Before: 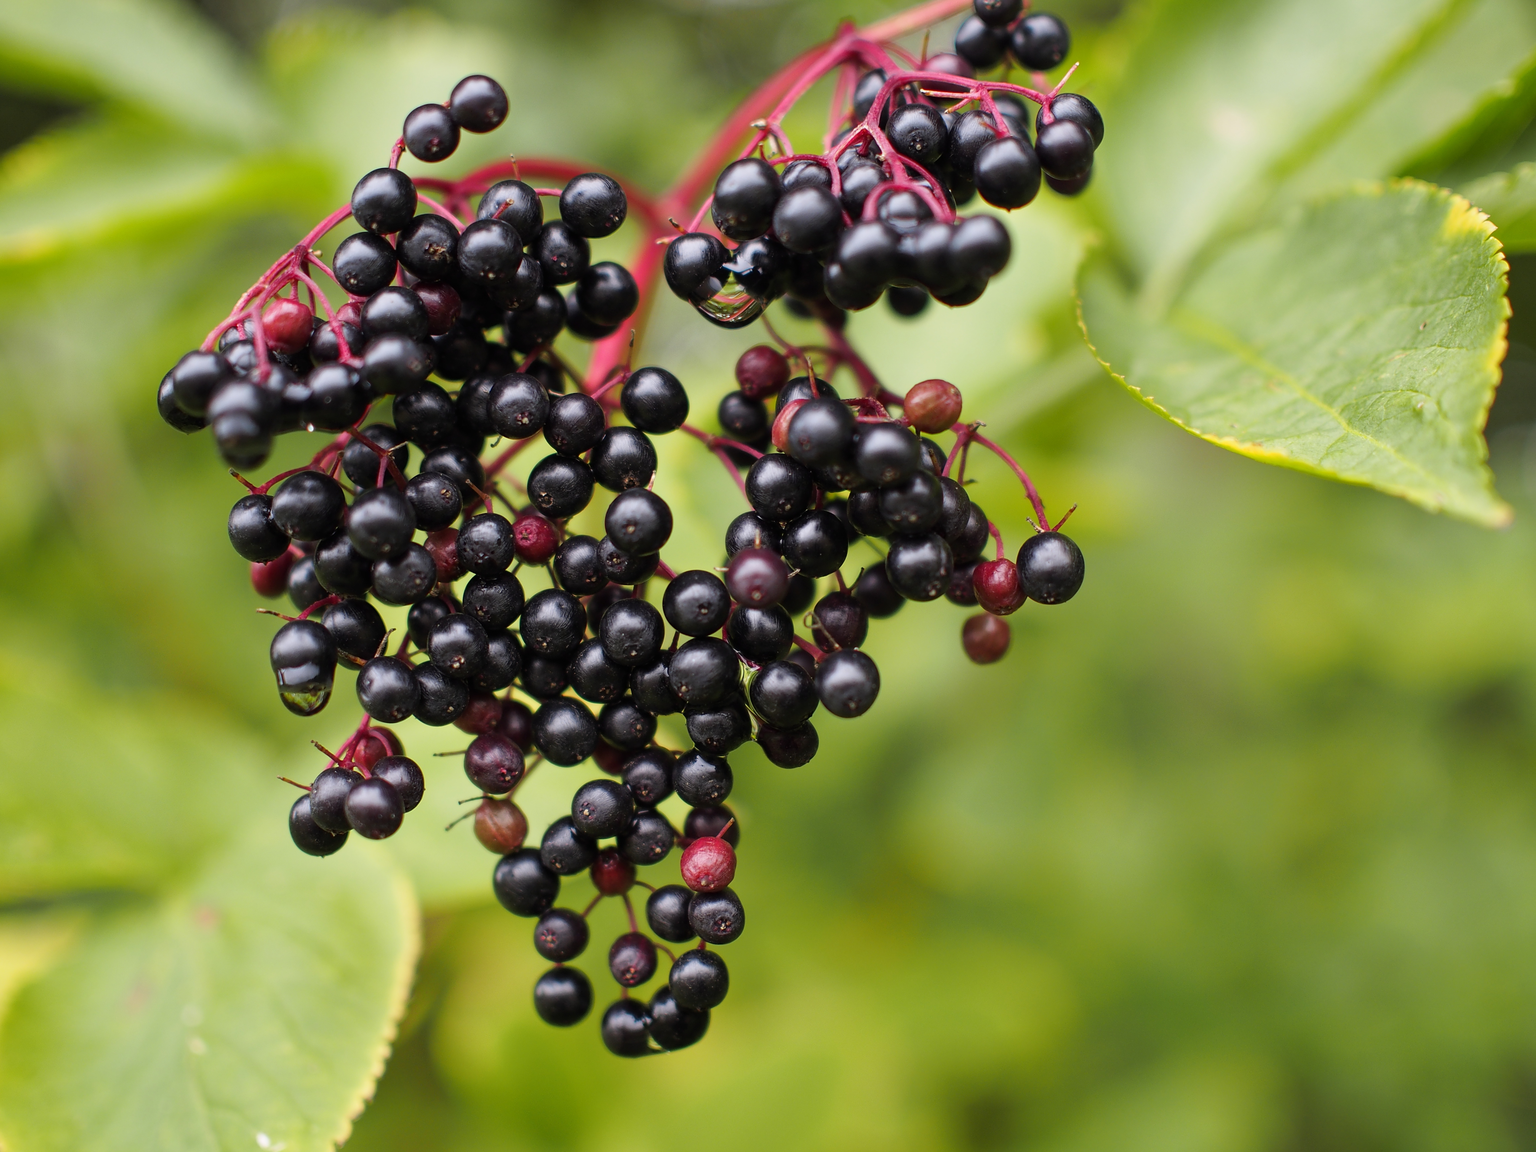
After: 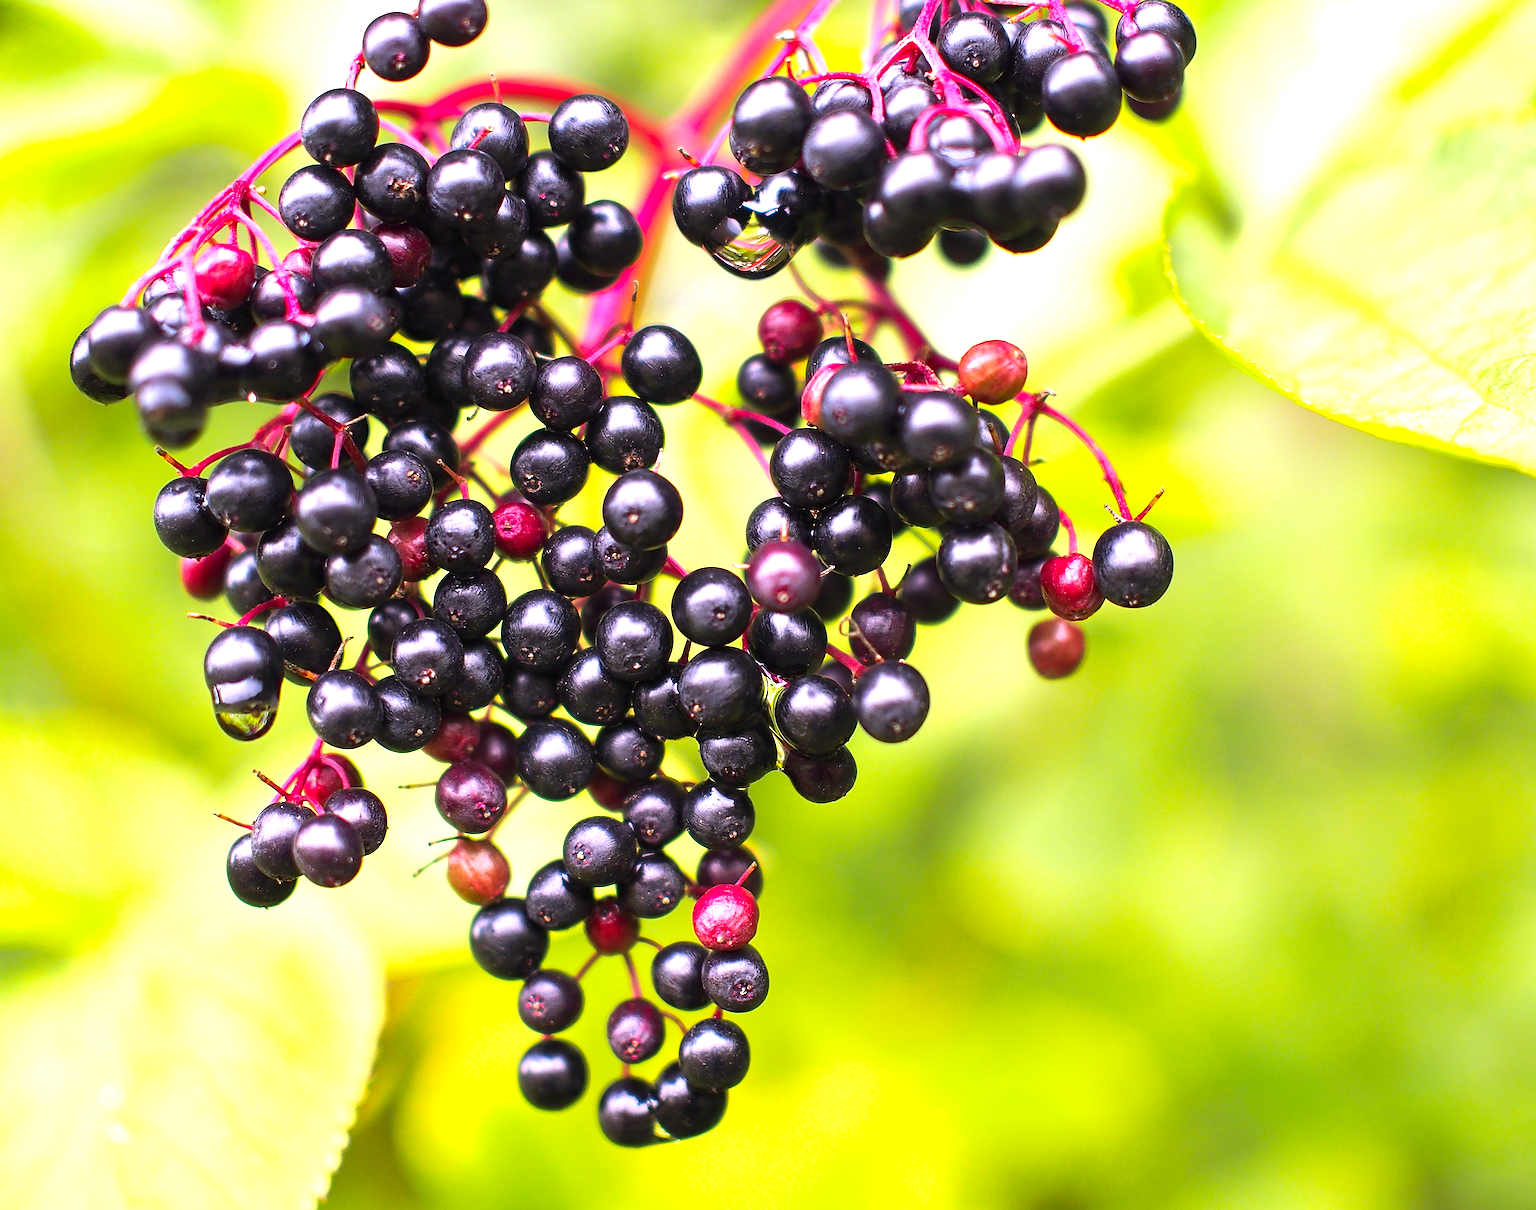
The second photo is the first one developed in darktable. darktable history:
sharpen: on, module defaults
contrast brightness saturation: contrast 0.09, saturation 0.28
white balance: red 1.066, blue 1.119
tone equalizer: on, module defaults
exposure: black level correction 0, exposure 1.388 EV, compensate exposure bias true, compensate highlight preservation false
crop: left 6.446%, top 8.188%, right 9.538%, bottom 3.548%
shadows and highlights: shadows 4.1, highlights -17.6, soften with gaussian
